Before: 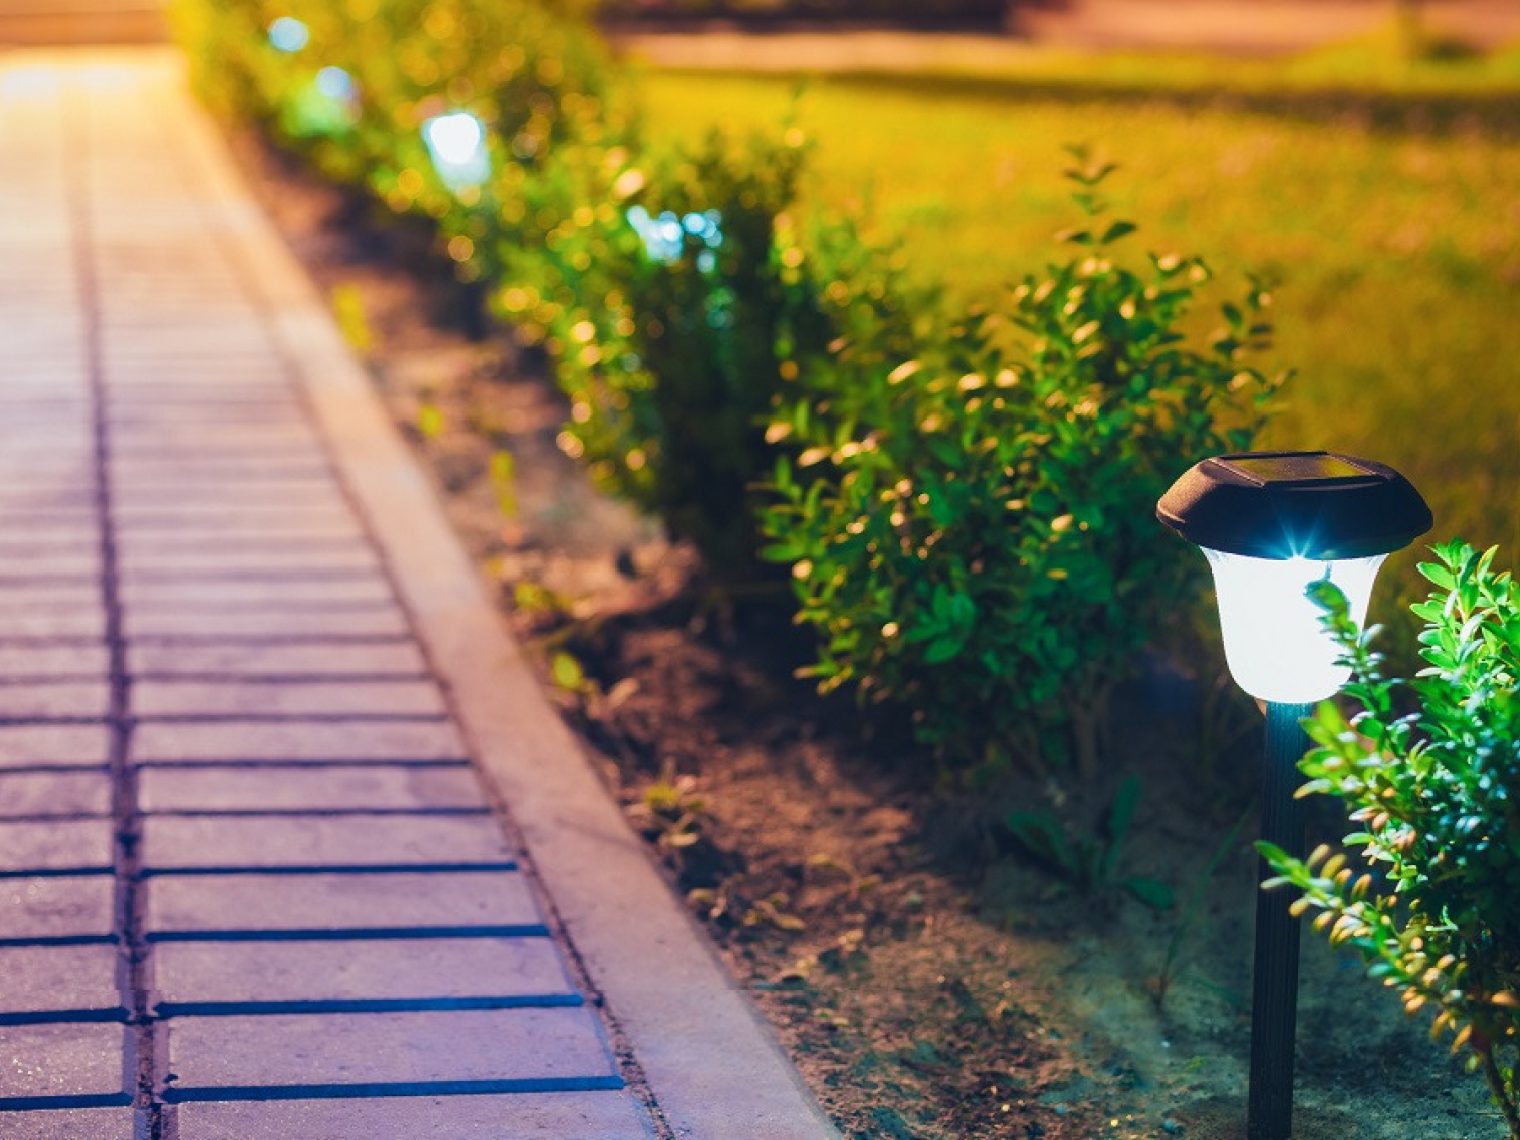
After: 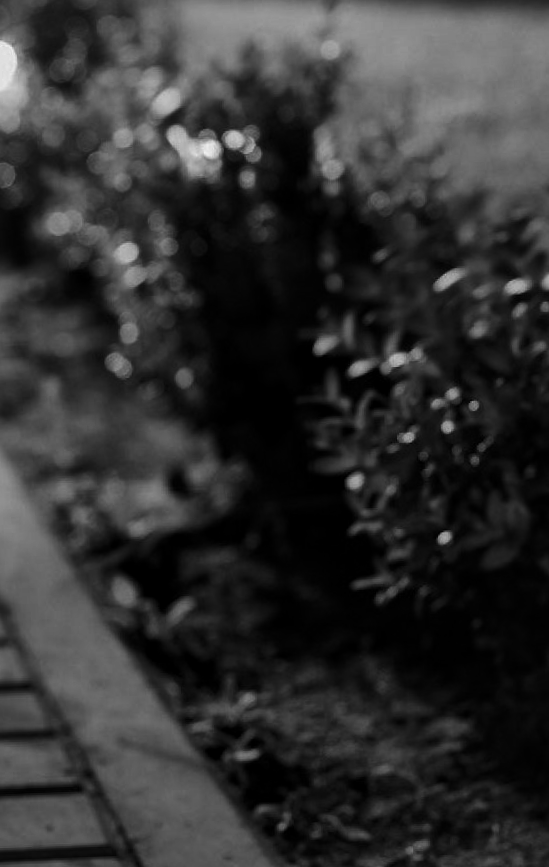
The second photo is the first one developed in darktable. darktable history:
color balance rgb: perceptual saturation grading › global saturation 10%, global vibrance 10%
contrast brightness saturation: contrast -0.03, brightness -0.59, saturation -1
crop and rotate: left 29.476%, top 10.214%, right 35.32%, bottom 17.333%
local contrast: mode bilateral grid, contrast 20, coarseness 50, detail 120%, midtone range 0.2
rotate and perspective: rotation -2.22°, lens shift (horizontal) -0.022, automatic cropping off
